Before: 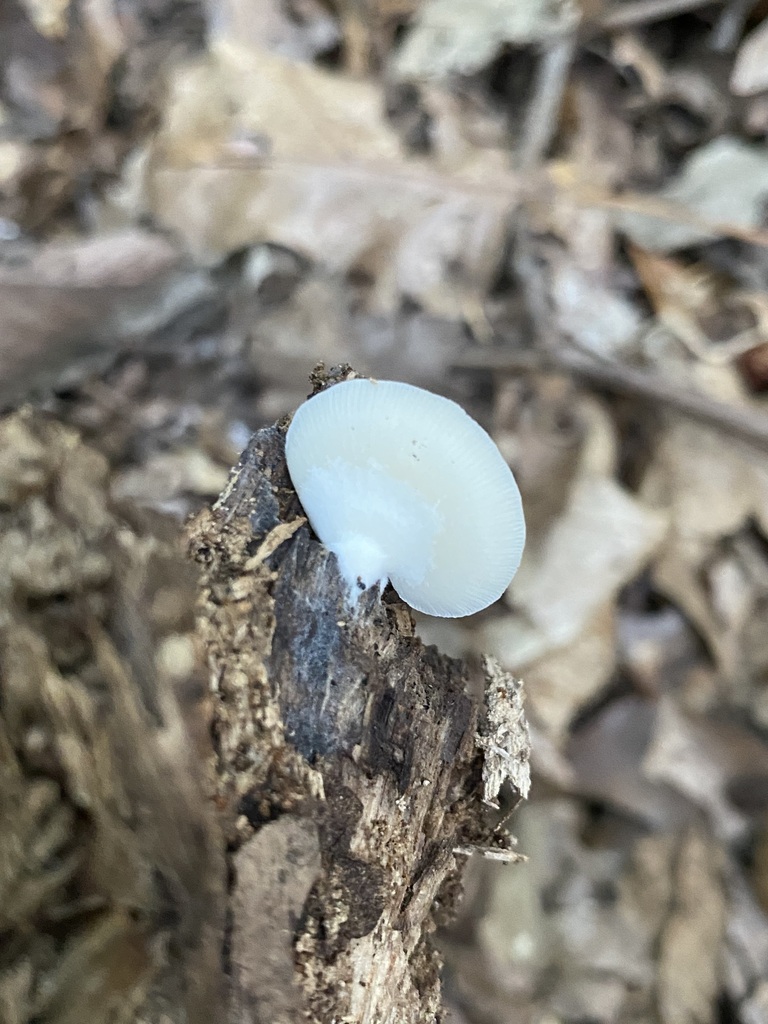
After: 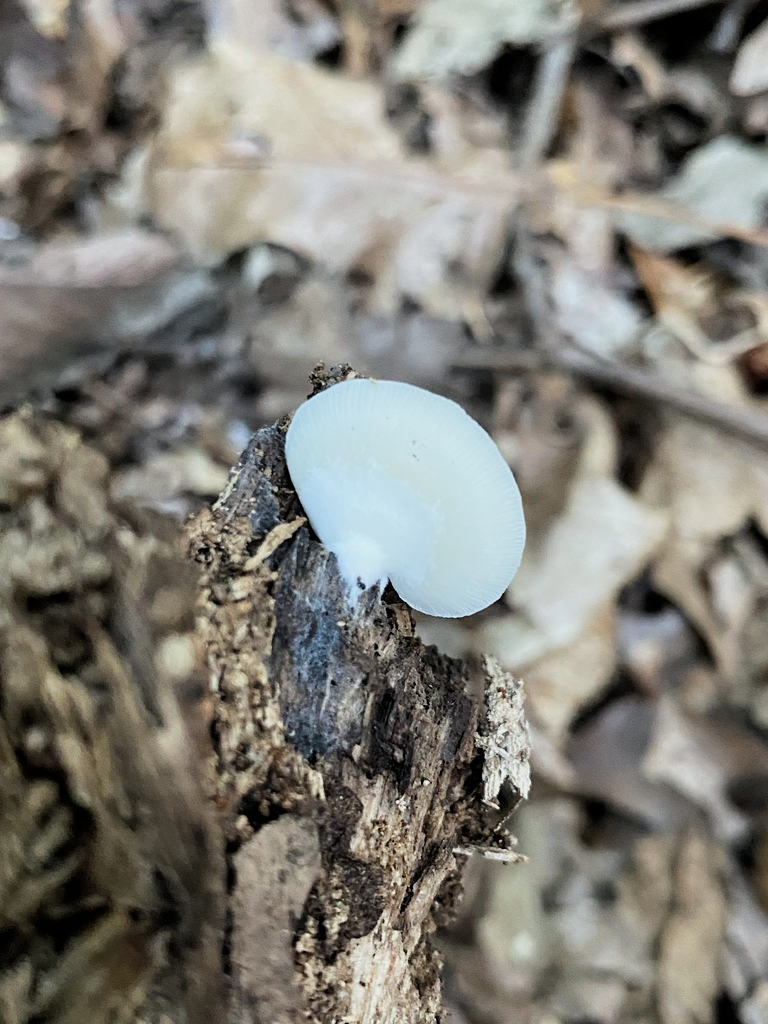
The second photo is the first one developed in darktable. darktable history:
filmic rgb: black relative exposure -5 EV, white relative exposure 3.2 EV, hardness 3.42, contrast 1.2, highlights saturation mix -50%
white balance: red 0.986, blue 1.01
